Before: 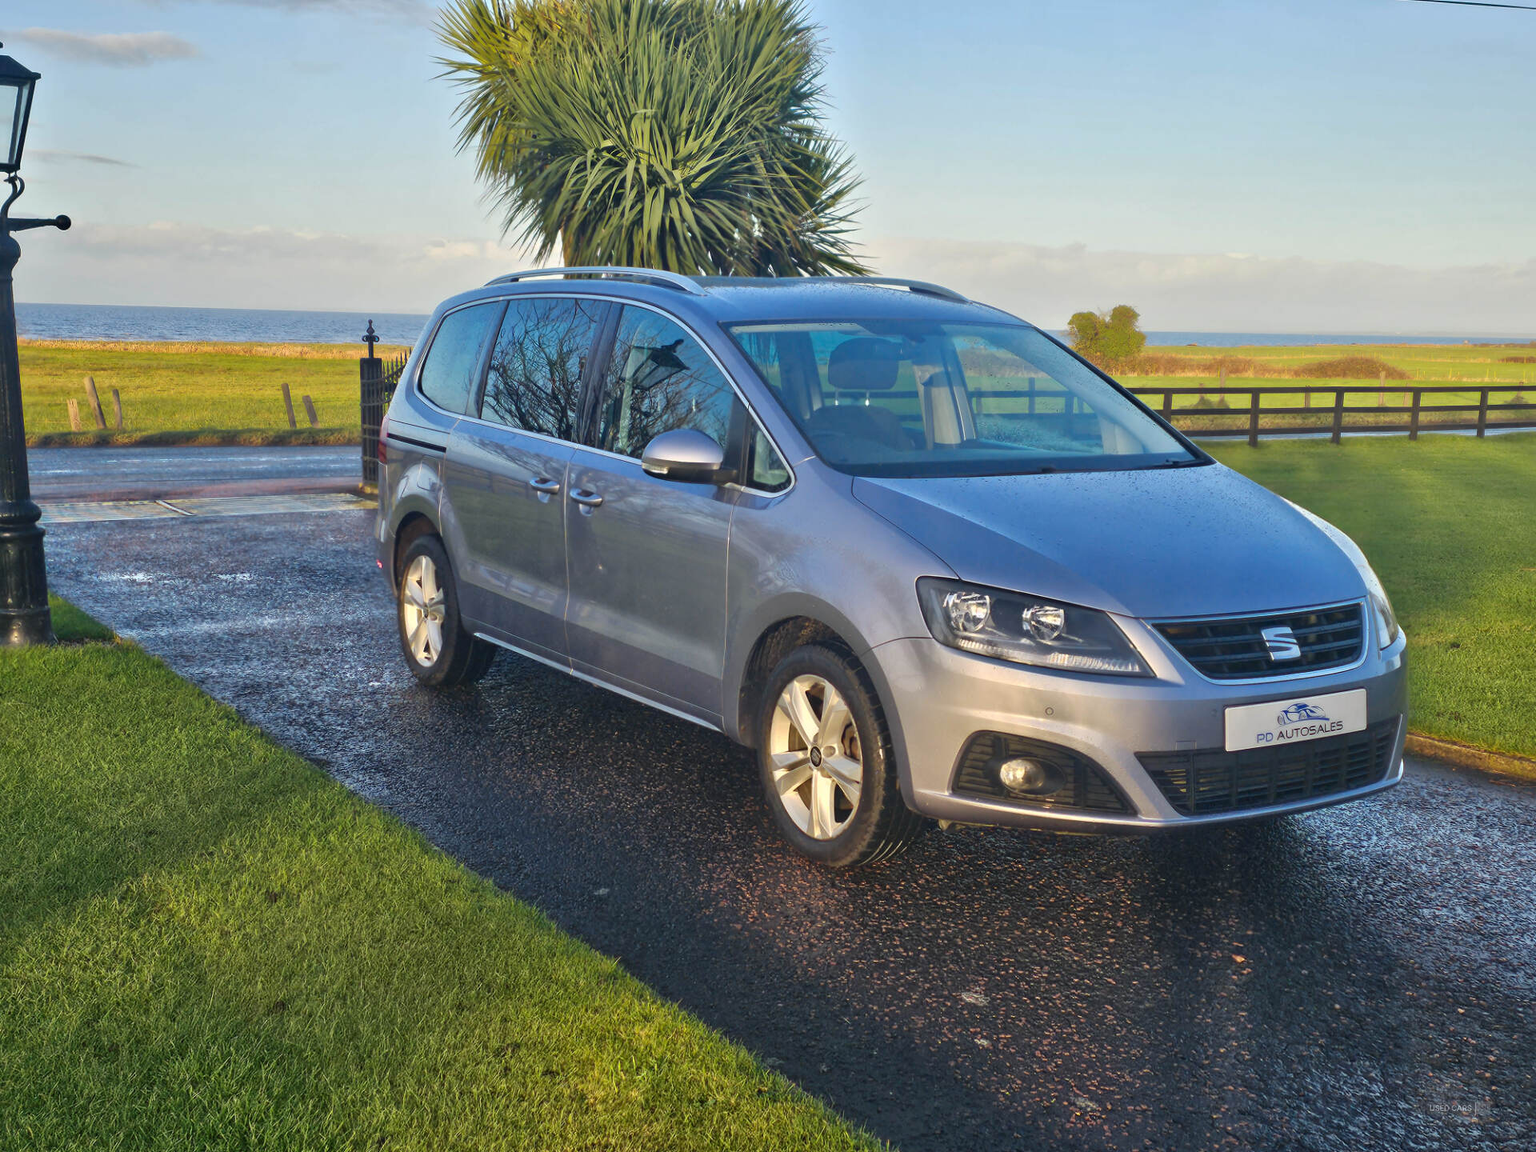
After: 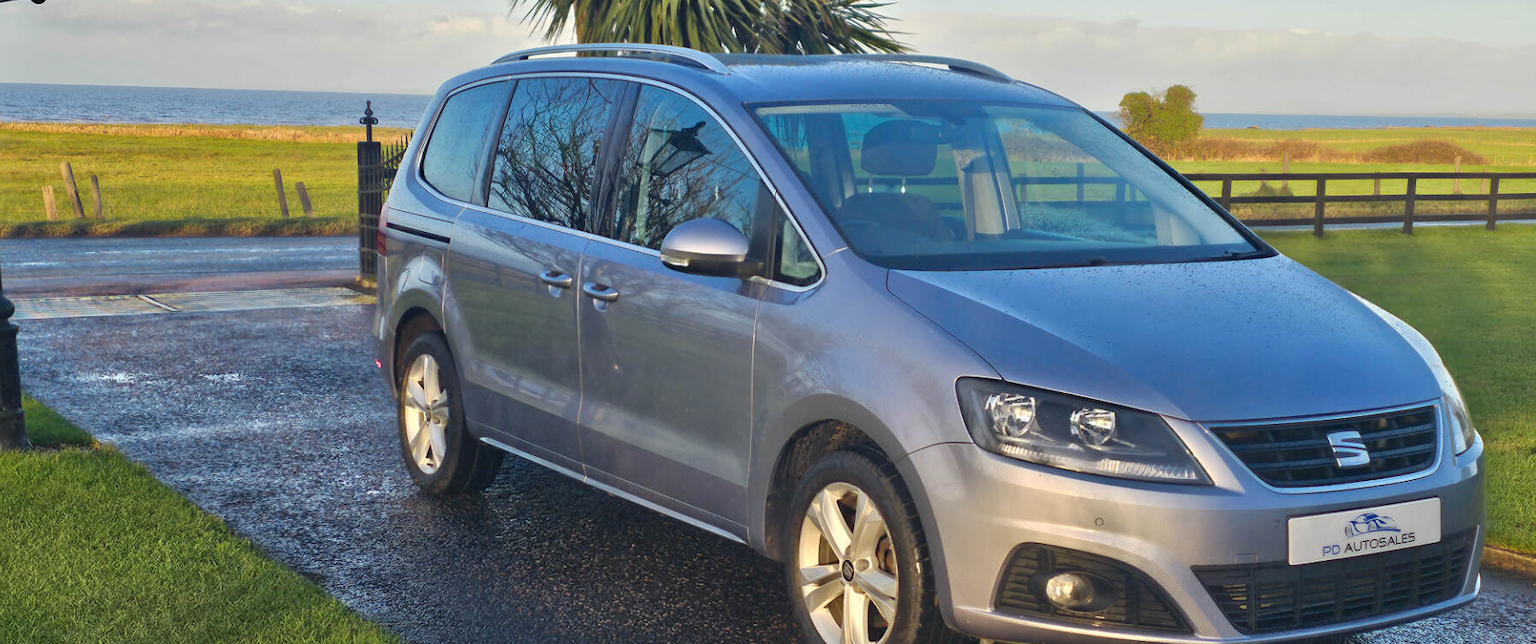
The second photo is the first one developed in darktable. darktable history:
color correction: highlights a* -0.185, highlights b* -0.075
crop: left 1.833%, top 19.656%, right 5.222%, bottom 28.398%
